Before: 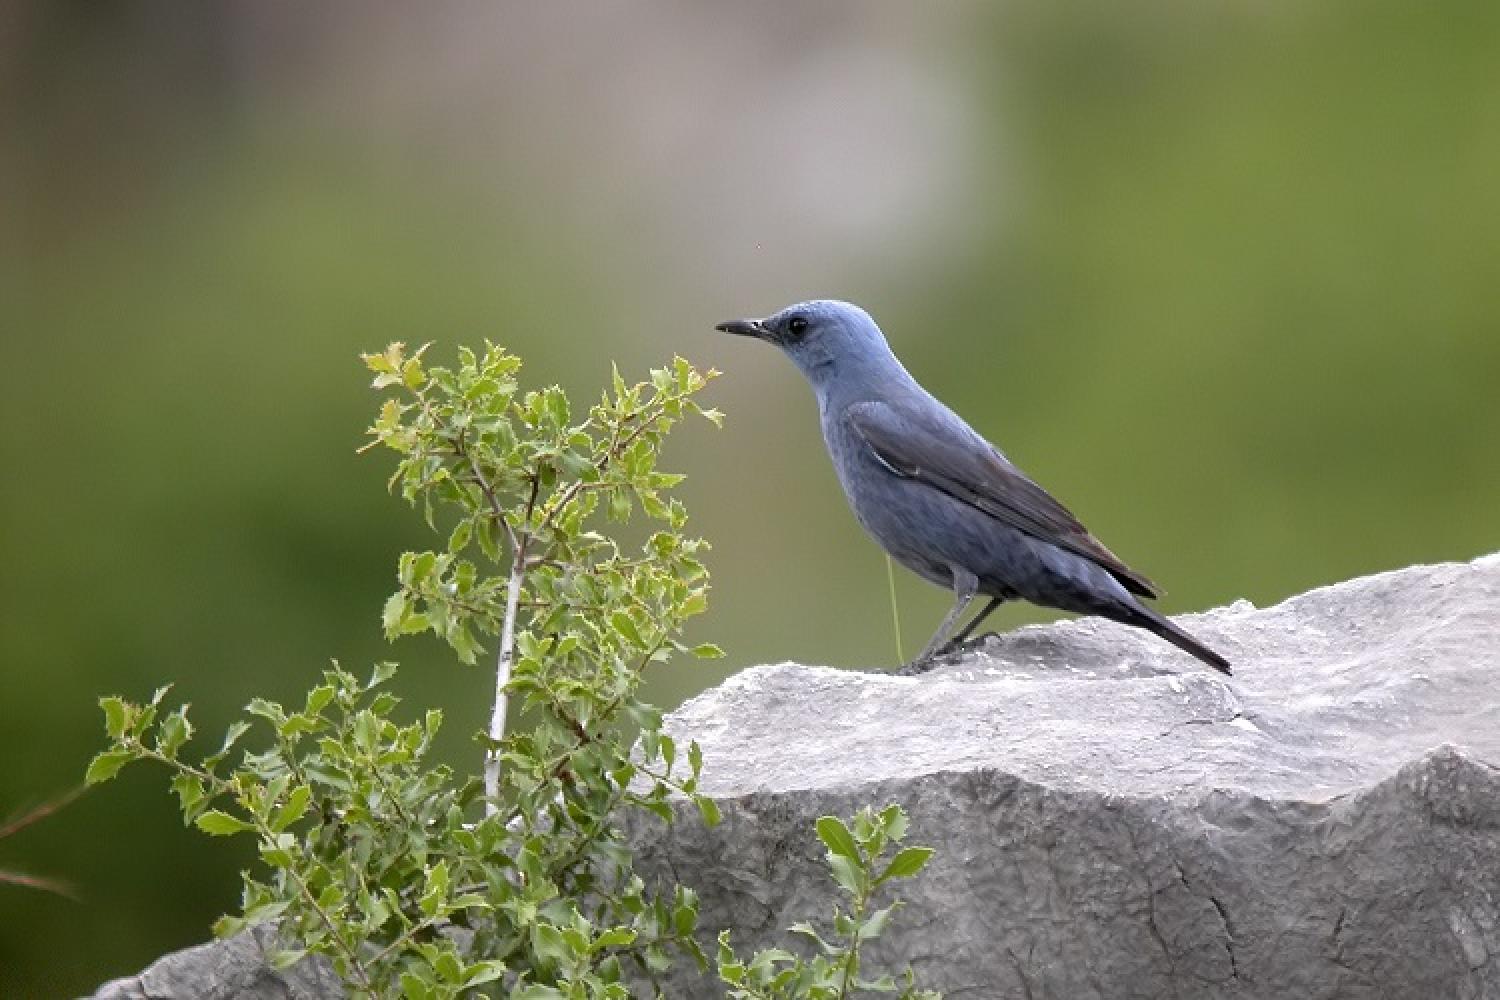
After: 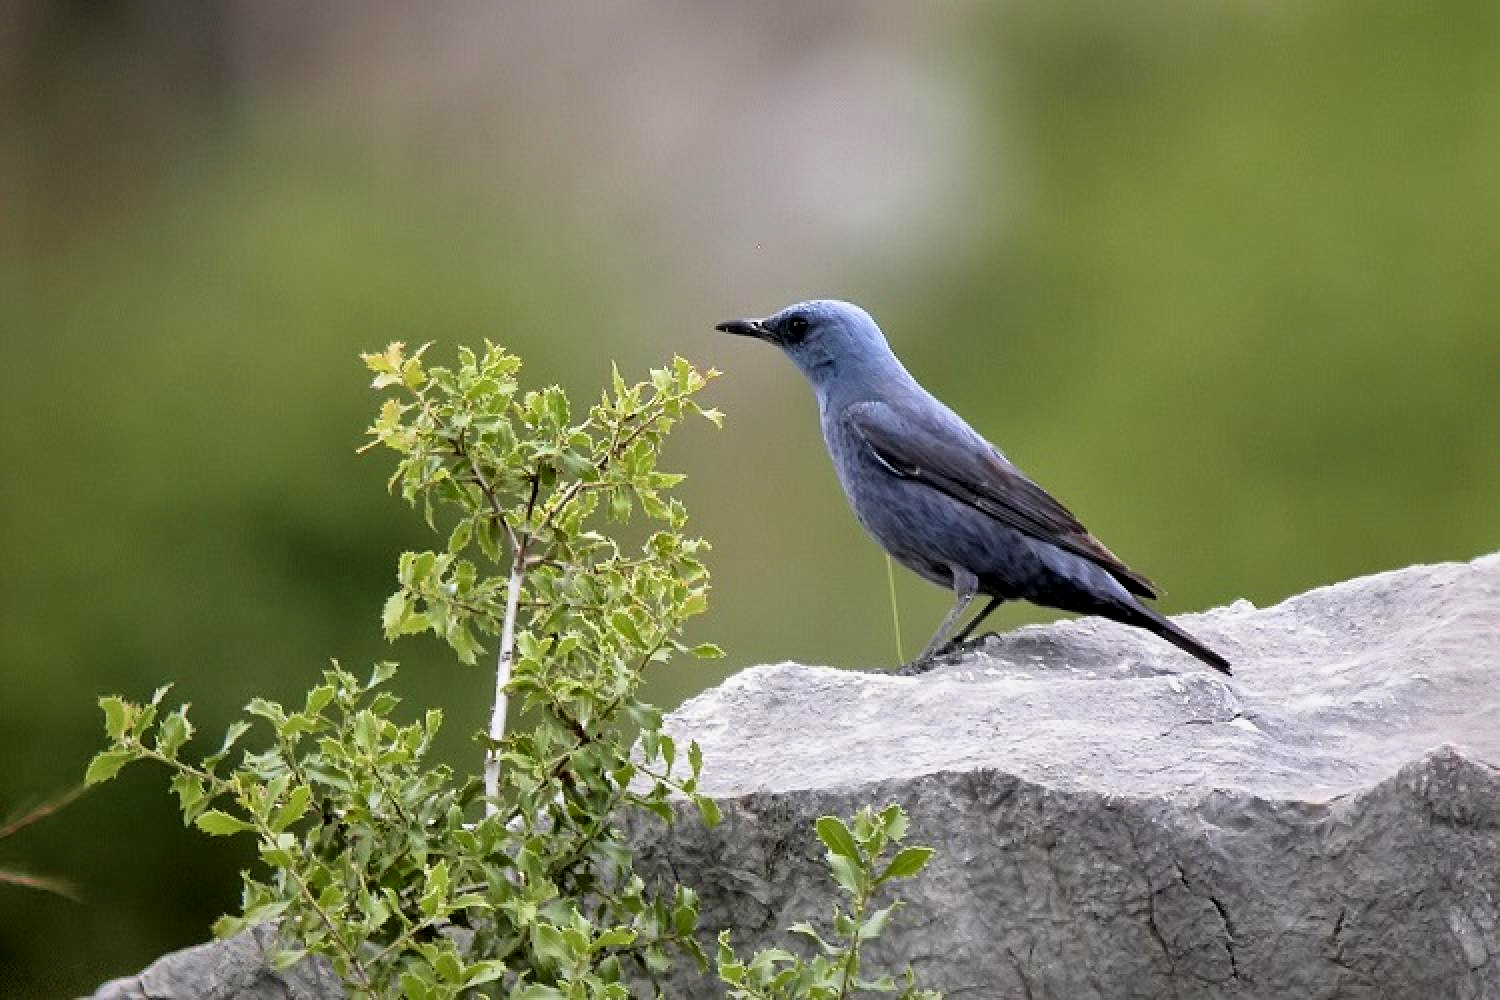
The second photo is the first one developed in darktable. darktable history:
local contrast: mode bilateral grid, contrast 25, coarseness 61, detail 152%, midtone range 0.2
velvia: on, module defaults
filmic rgb: black relative exposure -5.75 EV, white relative exposure 3.4 EV, hardness 3.66
